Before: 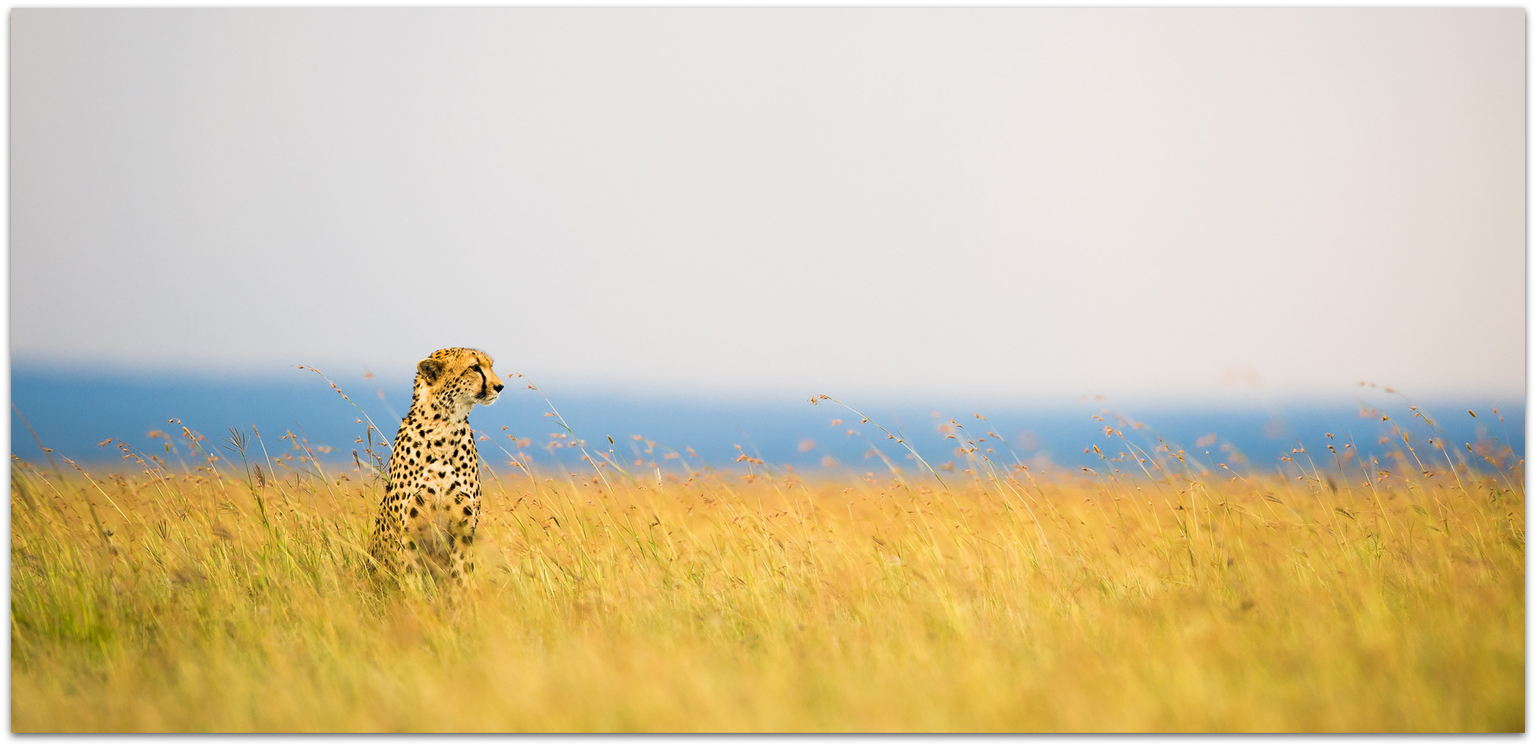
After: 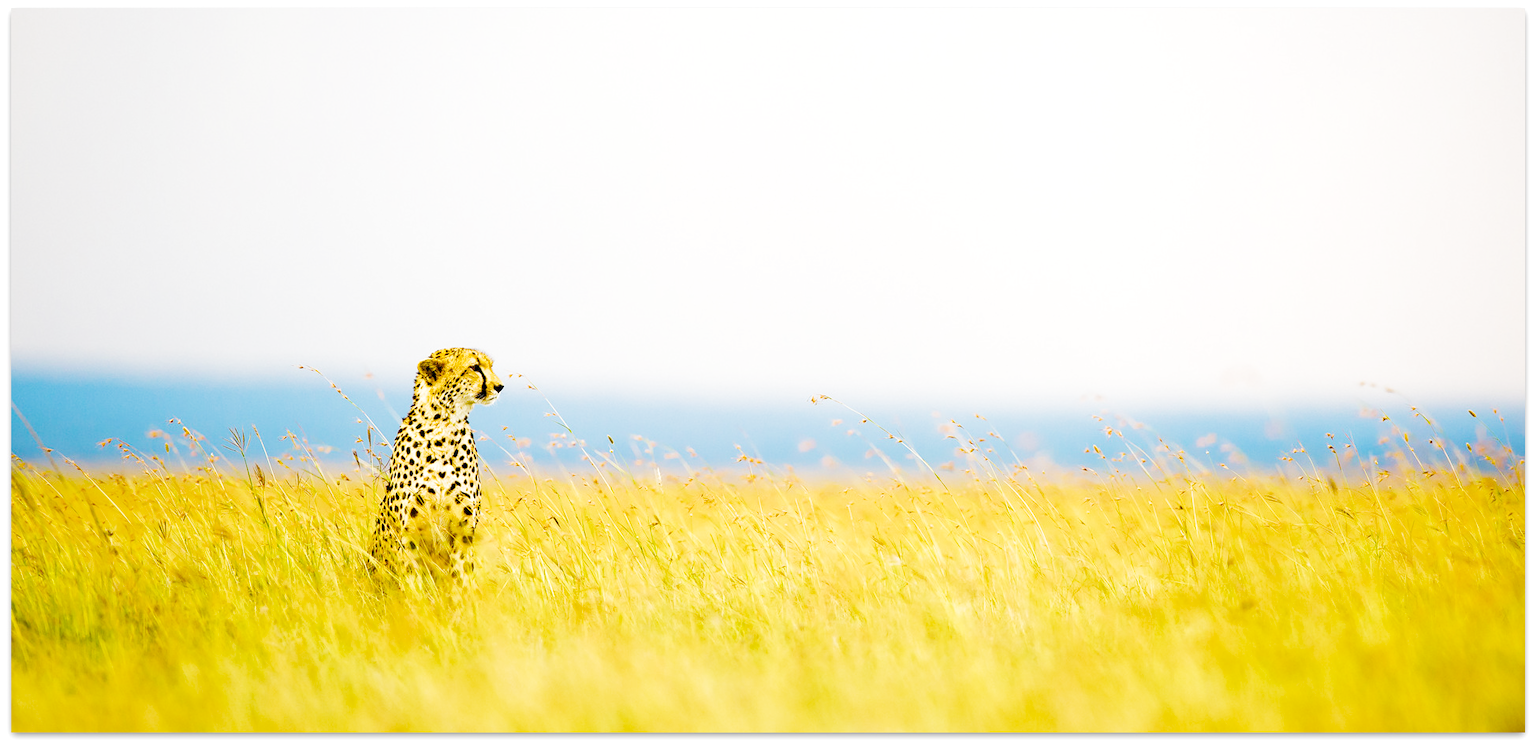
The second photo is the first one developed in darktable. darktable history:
color balance rgb: linear chroma grading › global chroma 0.285%, perceptual saturation grading › global saturation 20%, perceptual saturation grading › highlights -14.092%, perceptual saturation grading › shadows 50.091%, perceptual brilliance grading › global brilliance 29.55%, perceptual brilliance grading › highlights 12.269%, perceptual brilliance grading › mid-tones 24.828%, global vibrance 20%
filmic rgb: black relative exposure -9.27 EV, white relative exposure 6.71 EV, hardness 3.05, contrast 1.053, add noise in highlights 0.002, preserve chrominance no, color science v3 (2019), use custom middle-gray values true, iterations of high-quality reconstruction 0, contrast in highlights soft
